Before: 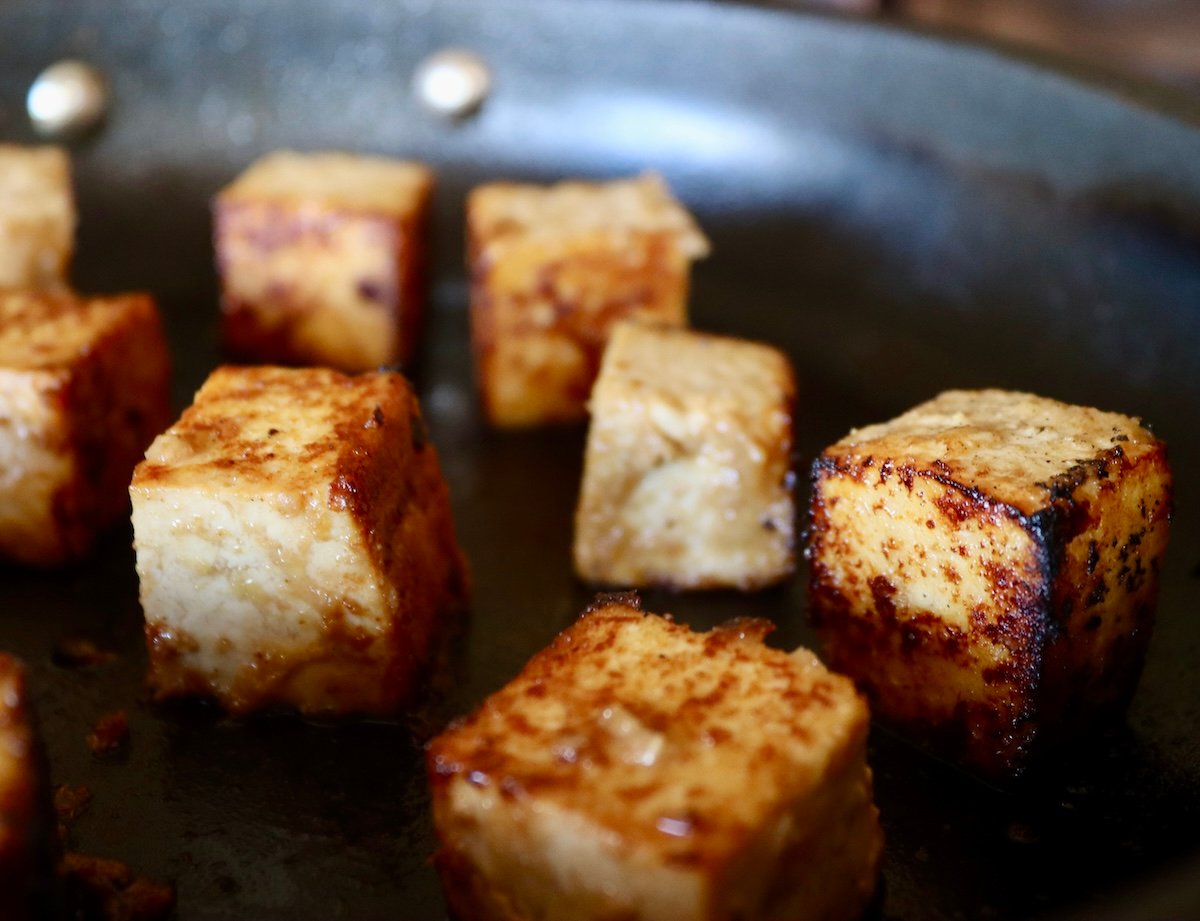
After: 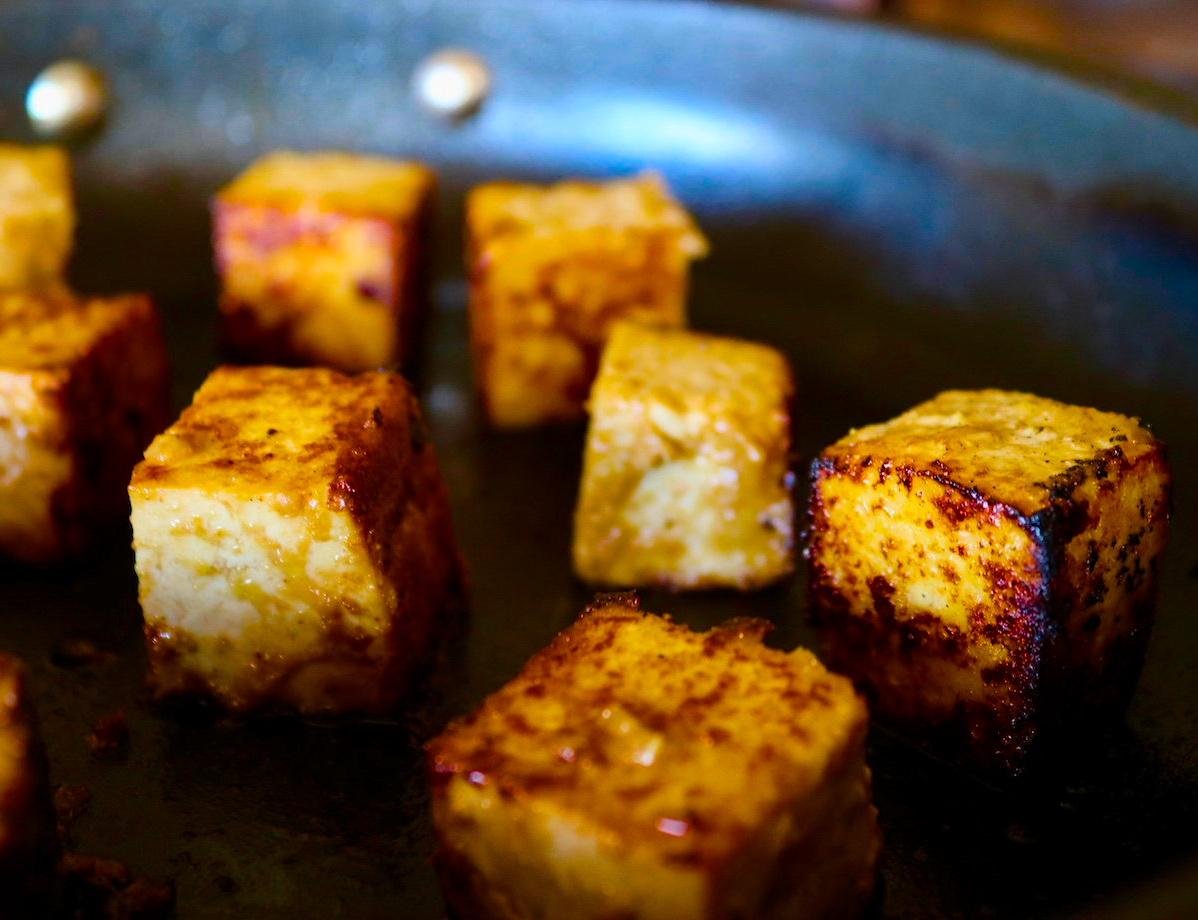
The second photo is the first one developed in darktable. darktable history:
color balance rgb: perceptual saturation grading › global saturation 99.292%, global vibrance 14.385%
crop and rotate: left 0.155%, bottom 0.014%
base curve: curves: ch0 [(0, 0) (0.303, 0.277) (1, 1)], preserve colors none
